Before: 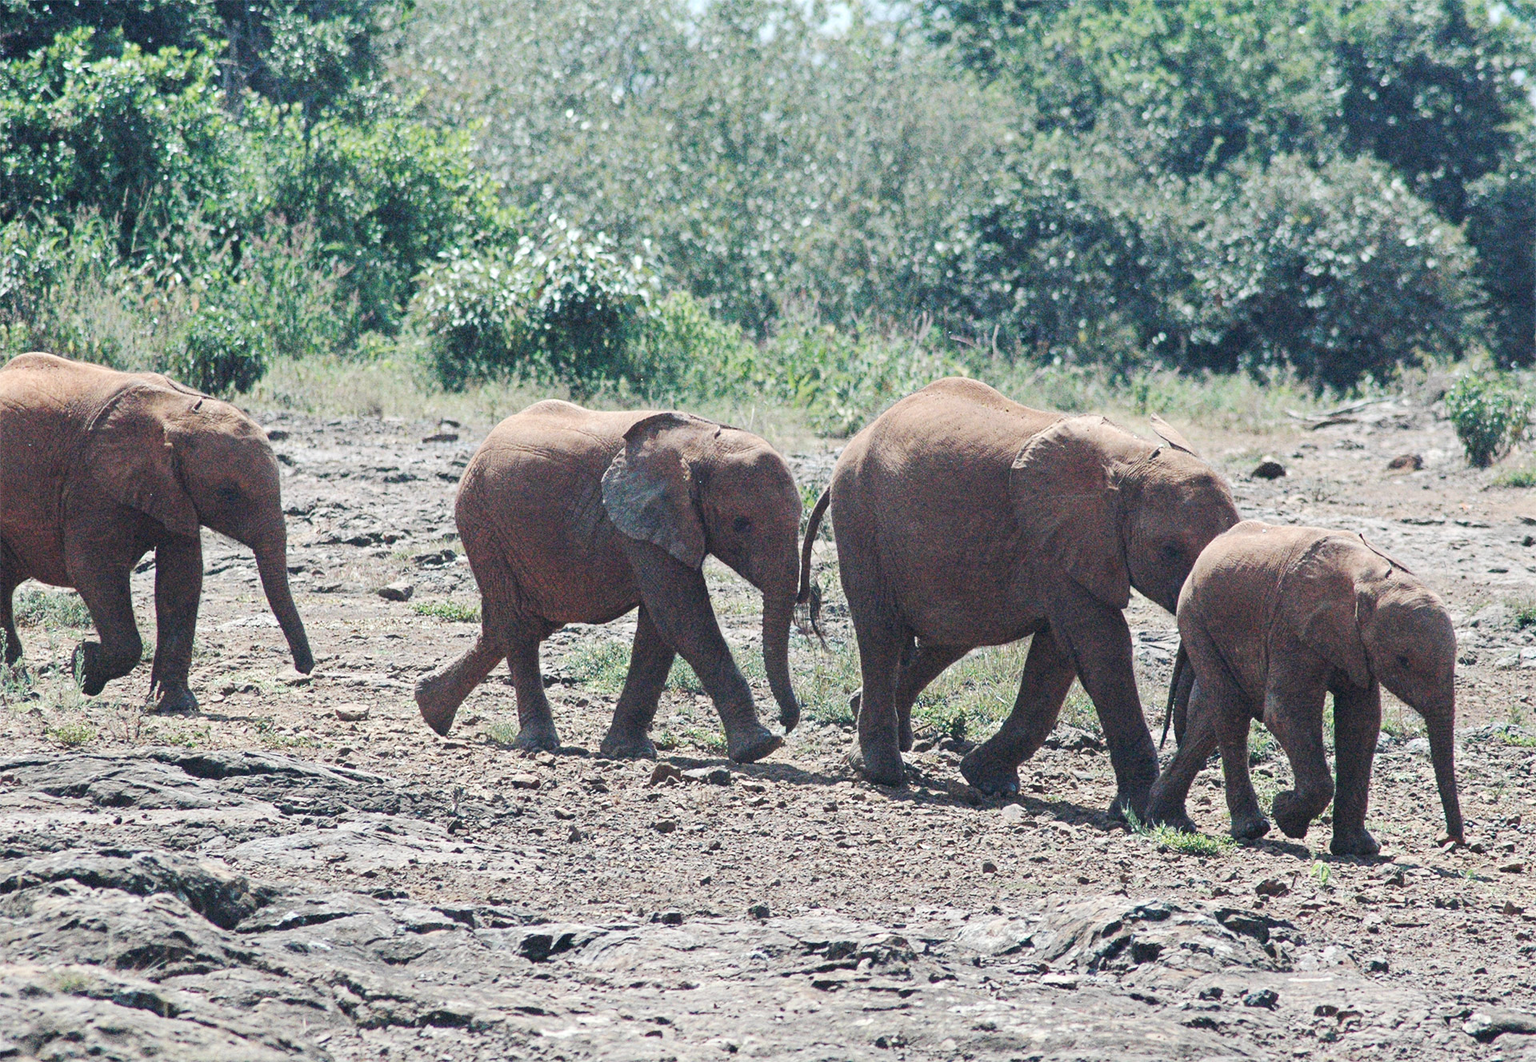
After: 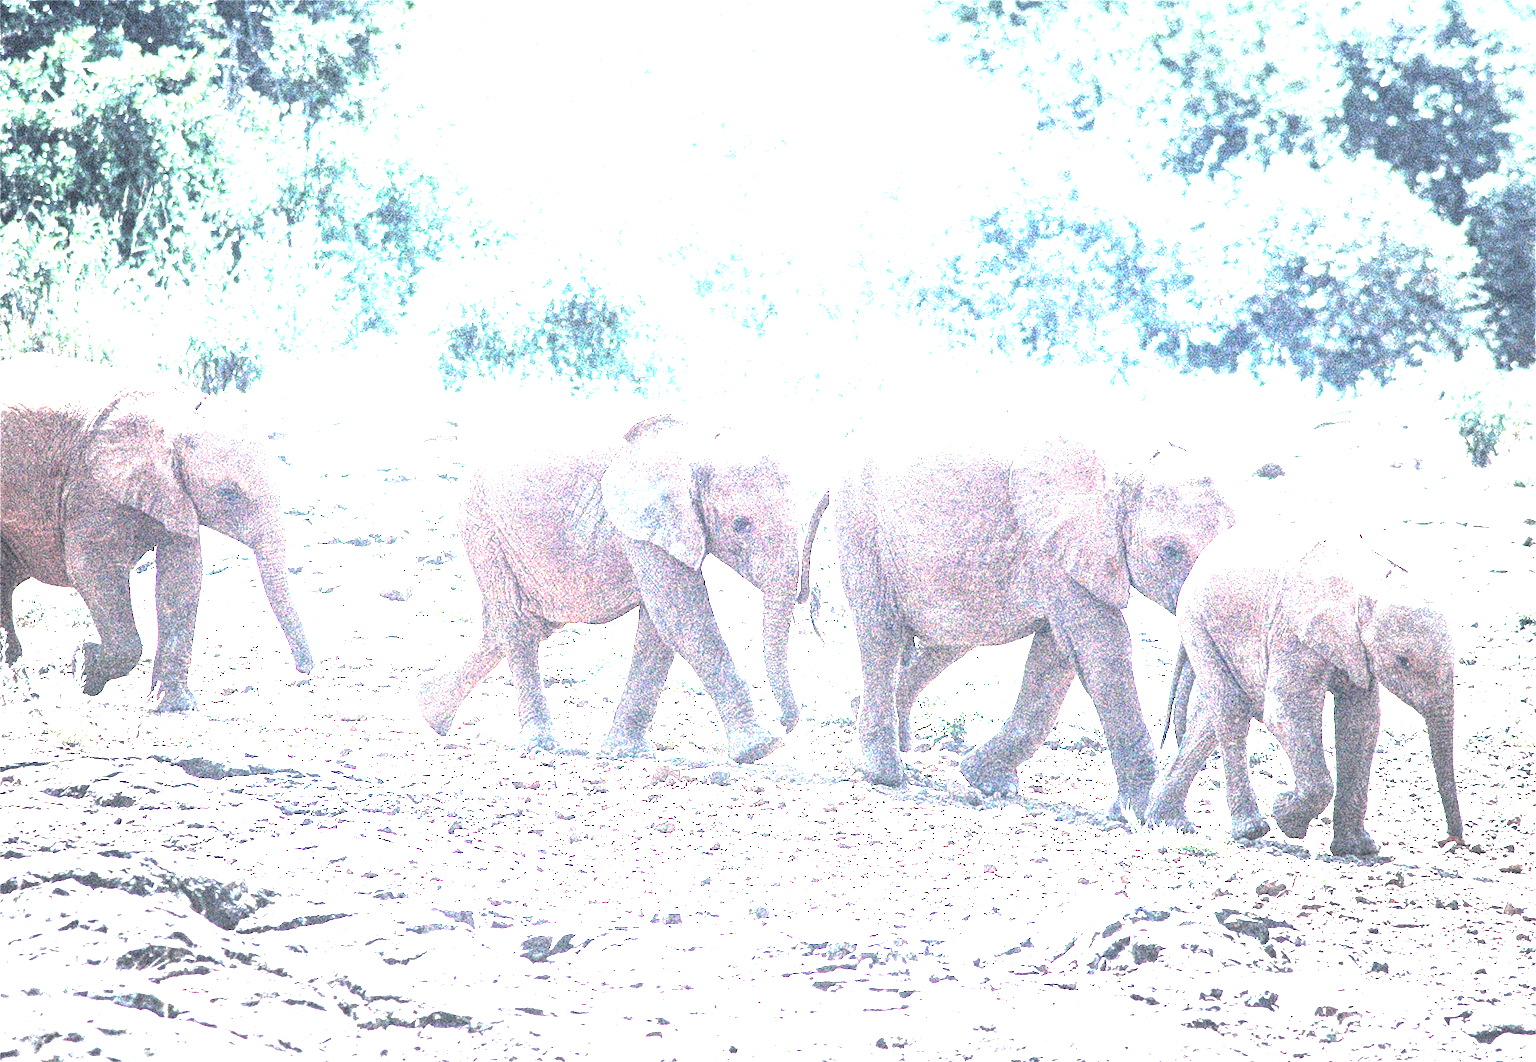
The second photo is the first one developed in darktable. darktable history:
exposure: exposure 3 EV, compensate highlight preservation false
vignetting: fall-off start 66.7%, fall-off radius 39.74%, brightness -0.576, saturation -0.258, automatic ratio true, width/height ratio 0.671, dithering 16-bit output
levels: levels [0.029, 0.545, 0.971]
white balance: red 0.983, blue 1.036
local contrast: on, module defaults
